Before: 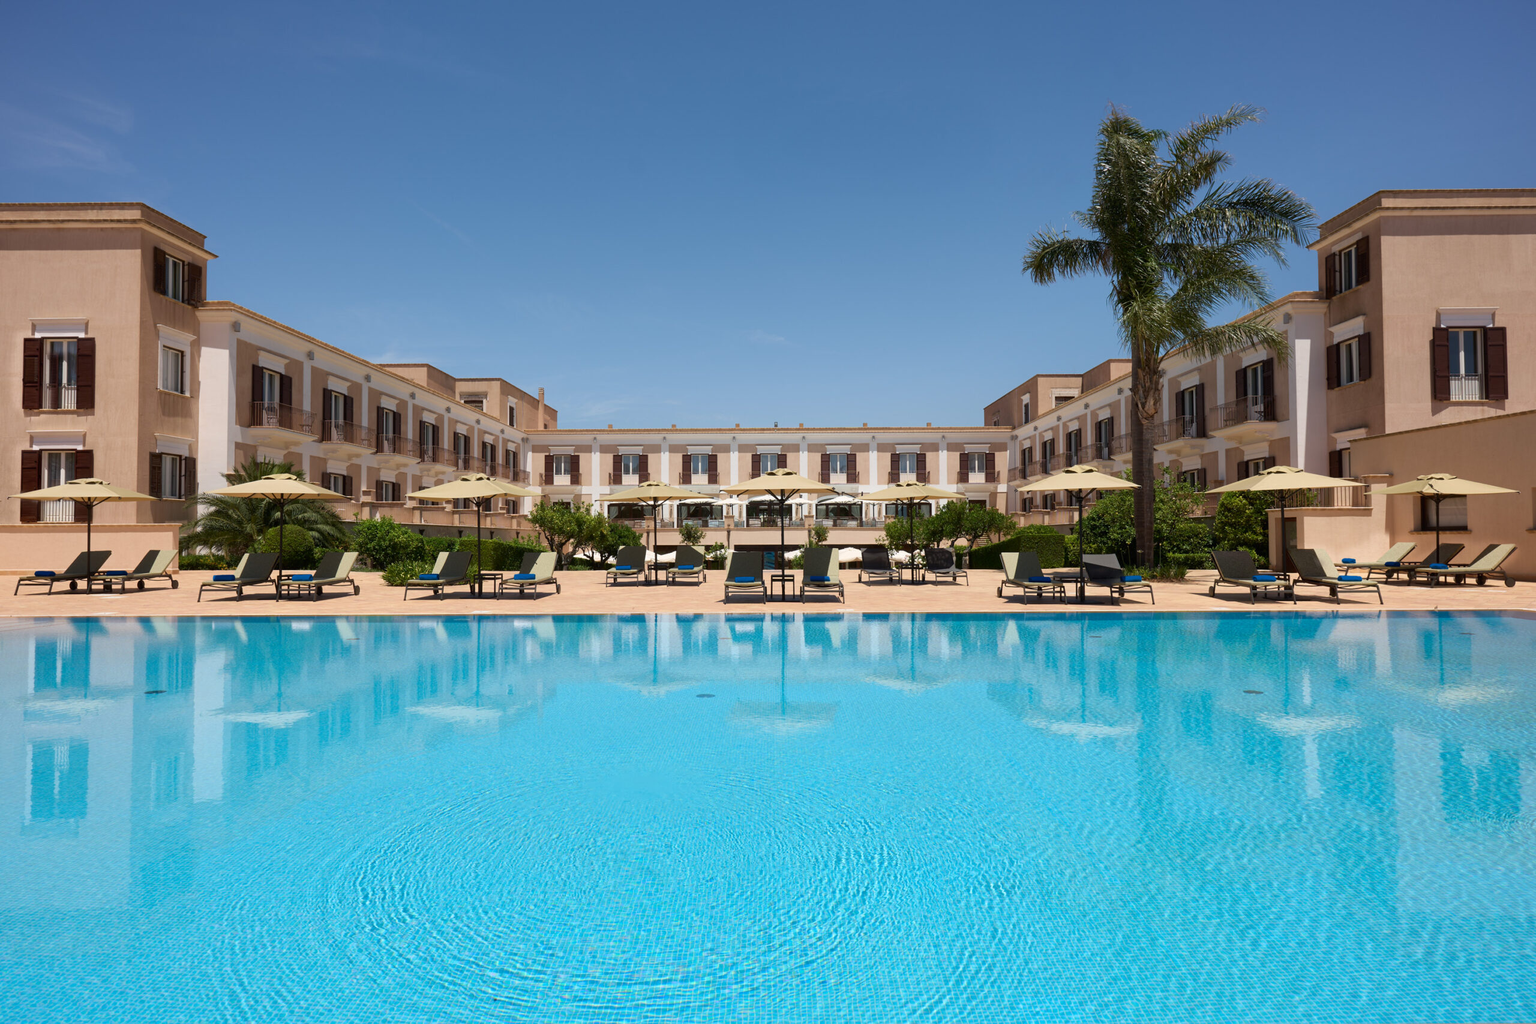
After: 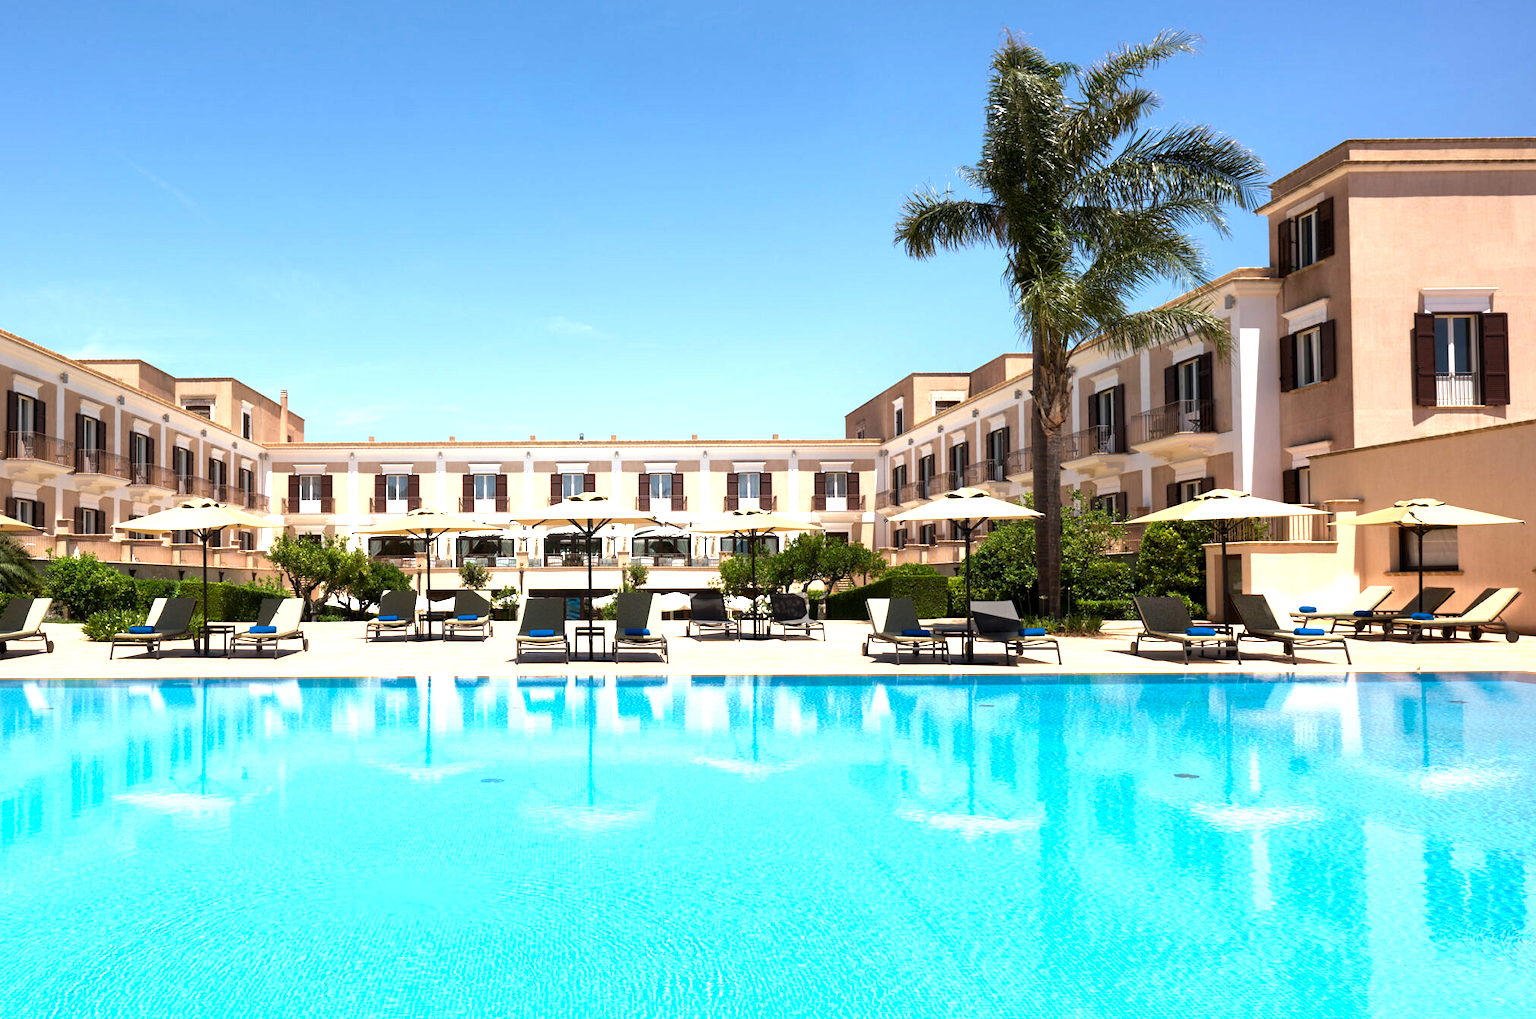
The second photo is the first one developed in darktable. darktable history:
levels: levels [0.012, 0.367, 0.697]
crop and rotate: left 20.685%, top 7.881%, right 0.419%, bottom 13.581%
